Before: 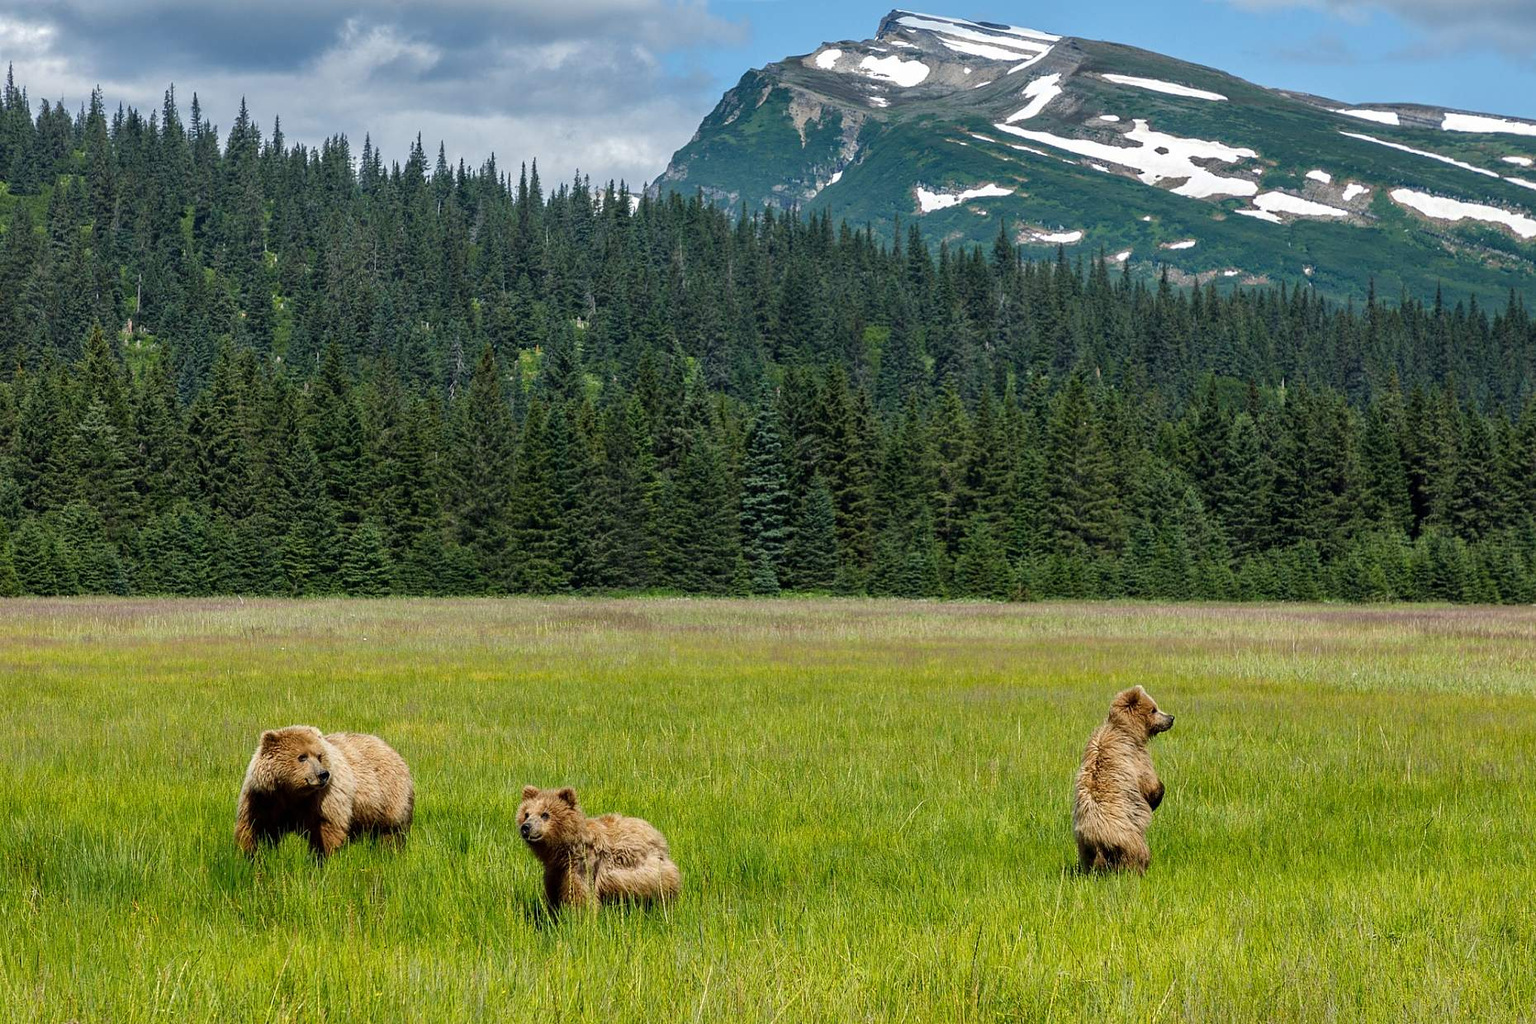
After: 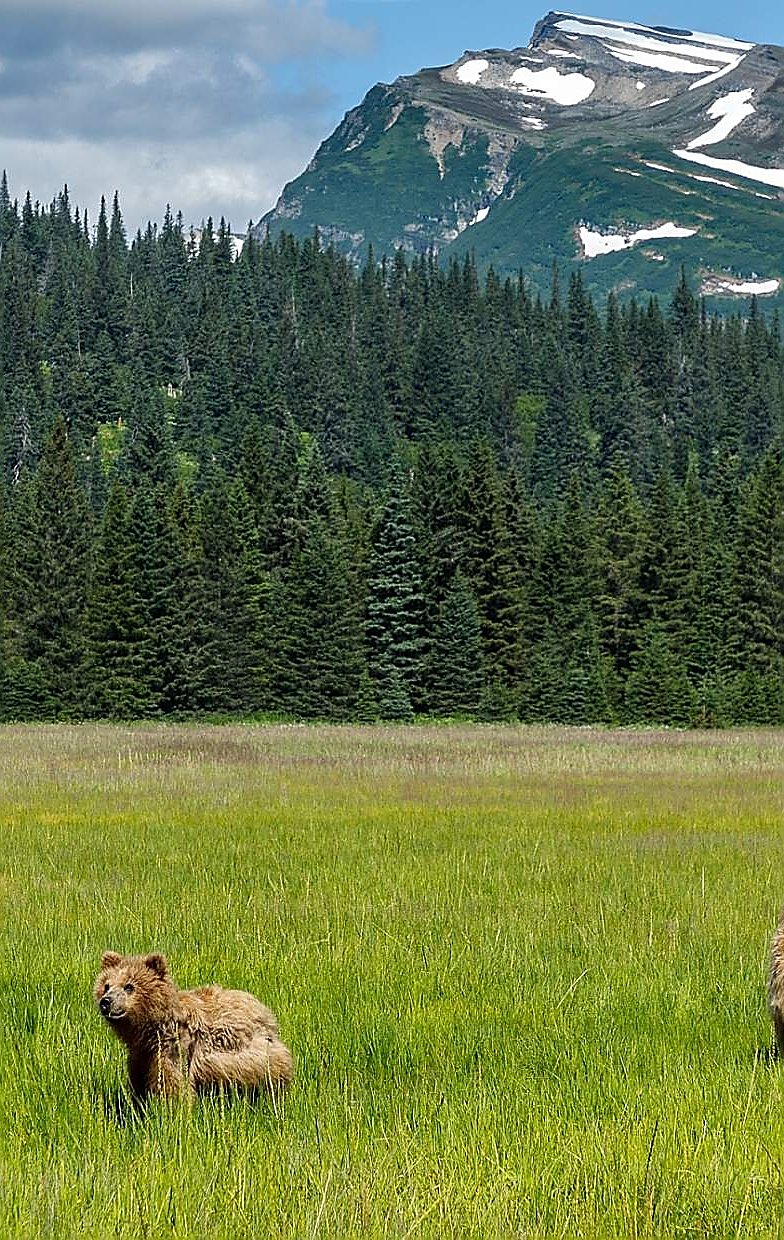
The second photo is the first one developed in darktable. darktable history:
sharpen: radius 1.4, amount 1.25, threshold 0.7
crop: left 28.583%, right 29.231%
